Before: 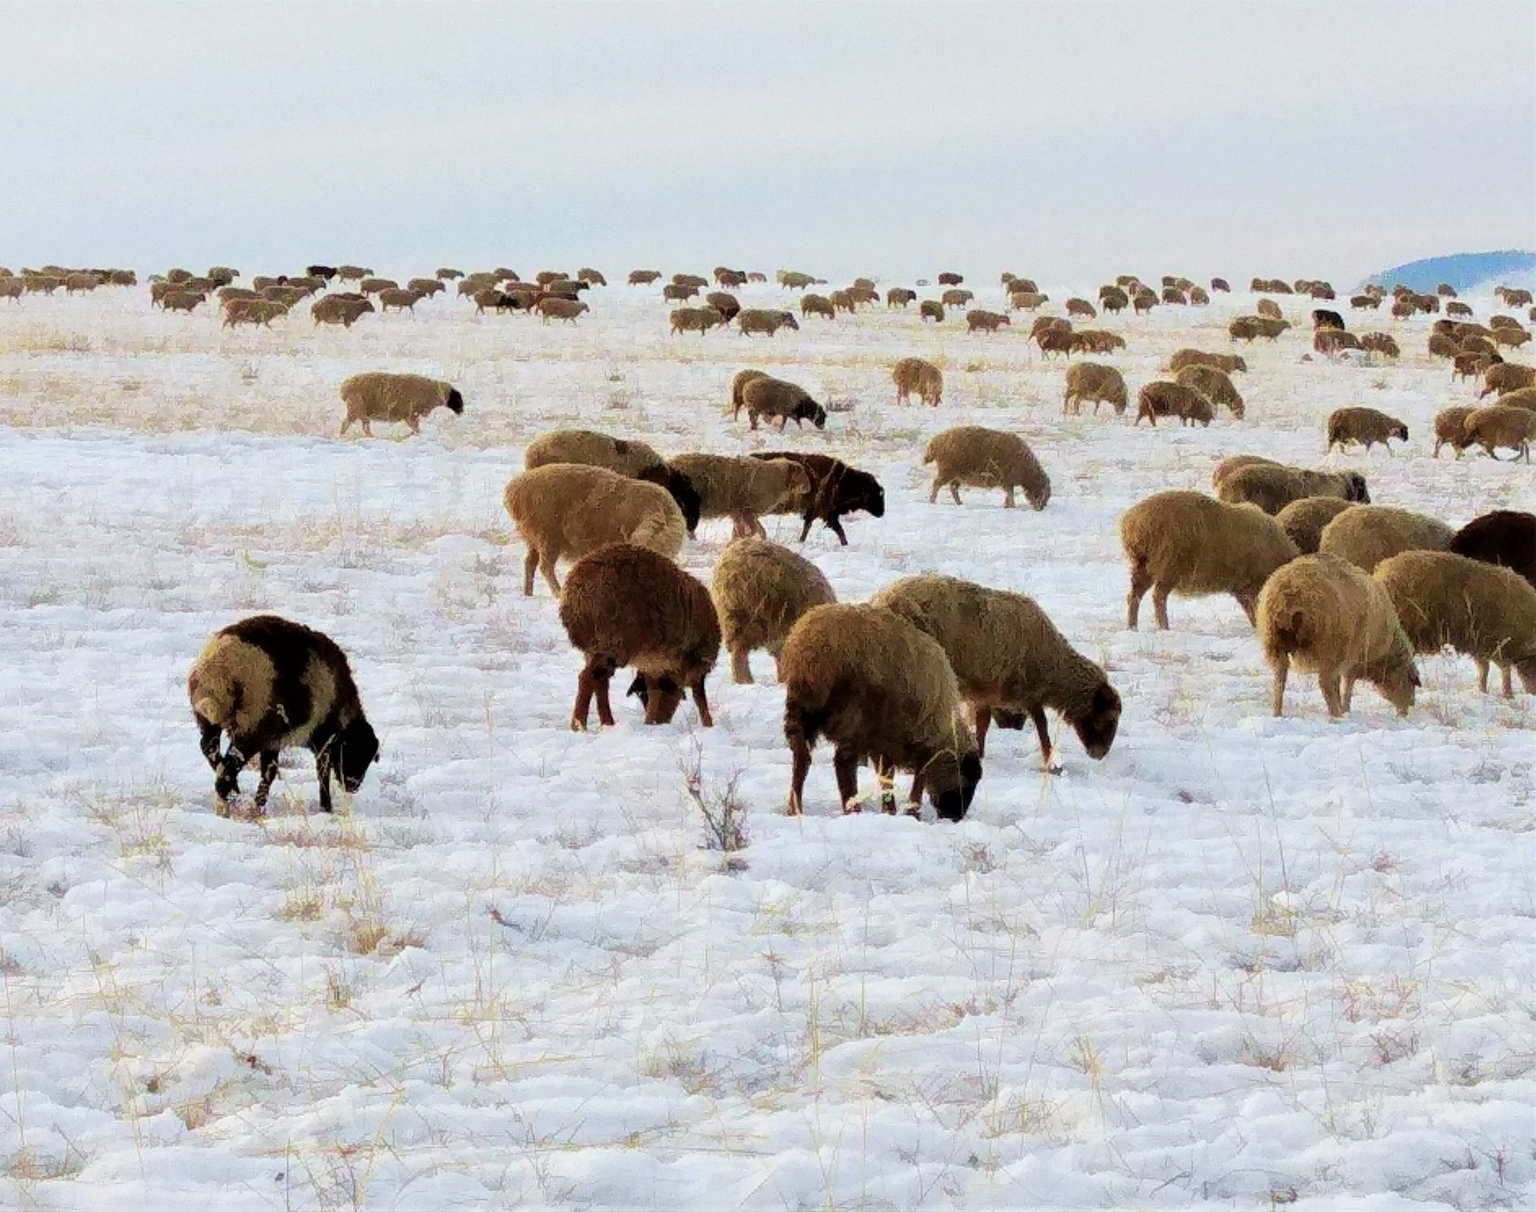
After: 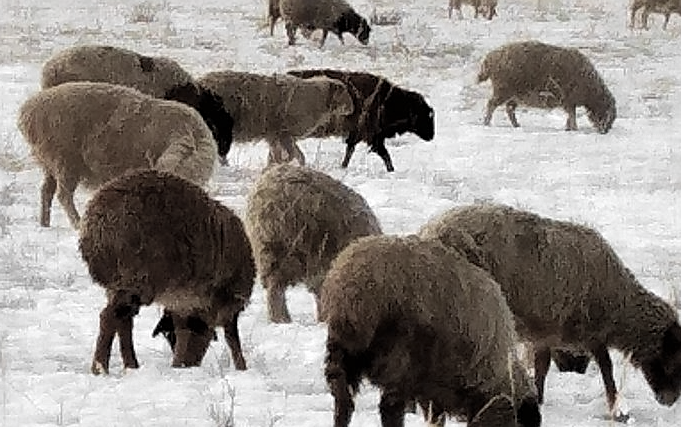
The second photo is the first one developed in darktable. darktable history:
color zones: curves: ch0 [(0, 0.613) (0.01, 0.613) (0.245, 0.448) (0.498, 0.529) (0.642, 0.665) (0.879, 0.777) (0.99, 0.613)]; ch1 [(0, 0.035) (0.121, 0.189) (0.259, 0.197) (0.415, 0.061) (0.589, 0.022) (0.732, 0.022) (0.857, 0.026) (0.991, 0.053)]
sharpen: on, module defaults
crop: left 31.731%, top 32.076%, right 27.723%, bottom 35.685%
